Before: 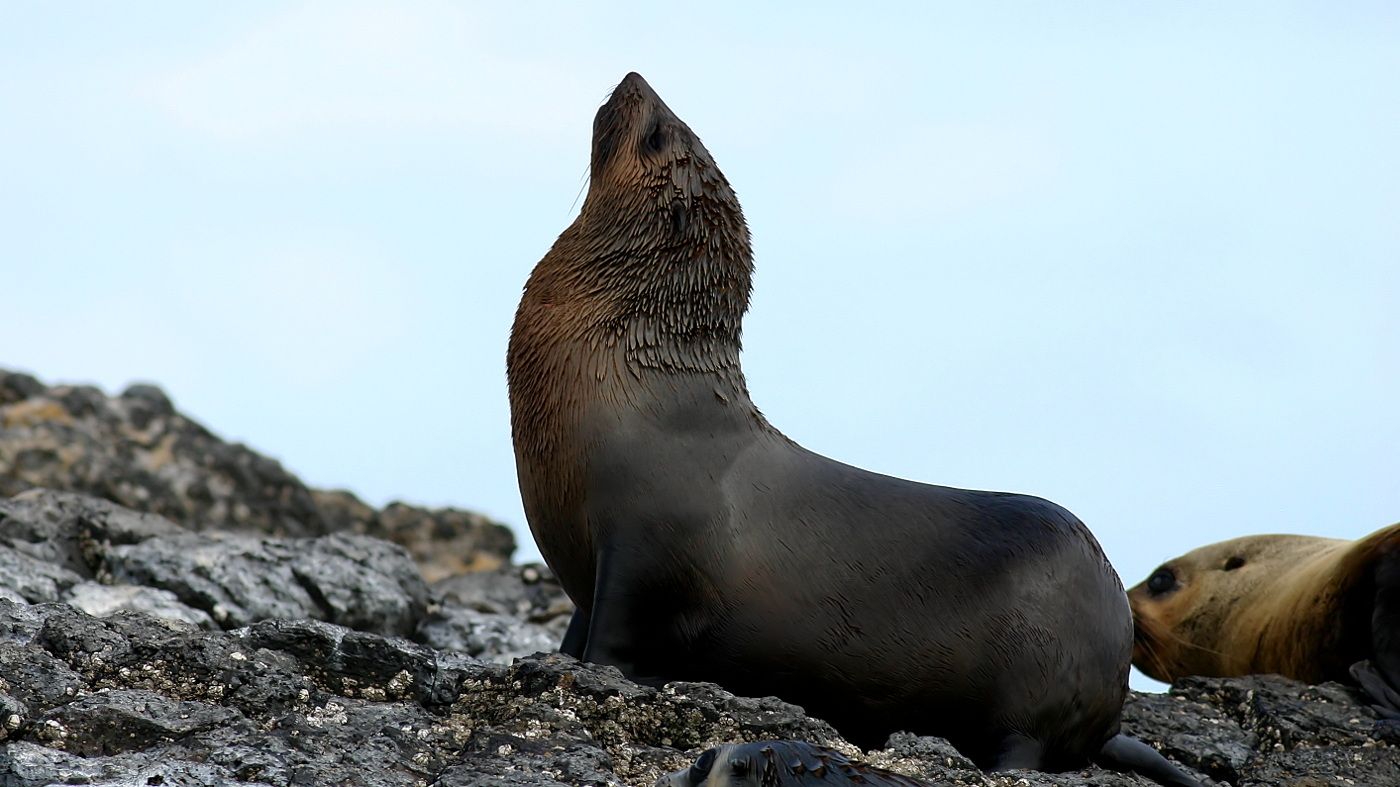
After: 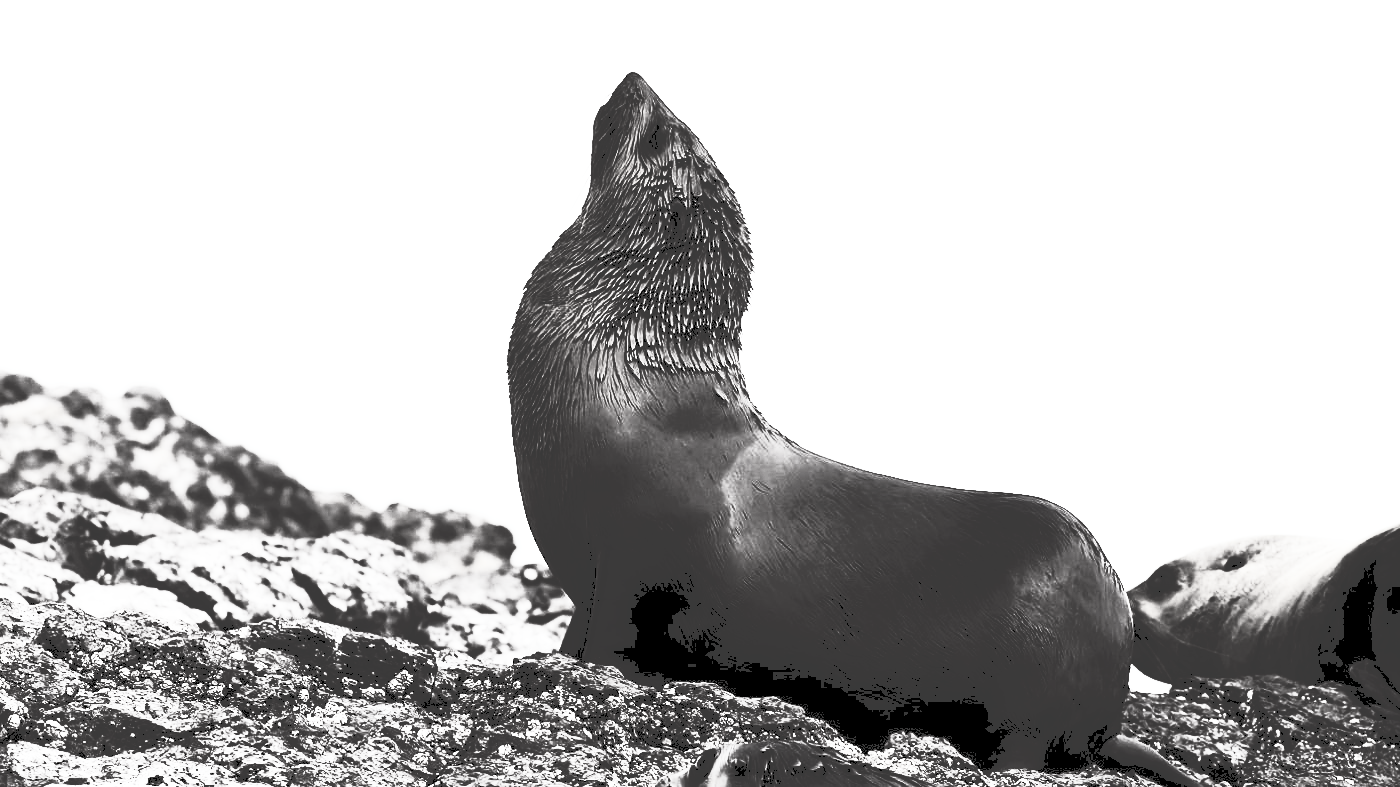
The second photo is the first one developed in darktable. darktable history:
color balance rgb: shadows lift › luminance -18.765%, shadows lift › chroma 35.128%, perceptual saturation grading › global saturation 99.666%, global vibrance 20%
base curve: curves: ch0 [(0, 0) (0.028, 0.03) (0.121, 0.232) (0.46, 0.748) (0.859, 0.968) (1, 1)], preserve colors none
contrast brightness saturation: contrast 0.526, brightness 0.464, saturation -0.988
exposure: exposure 0.296 EV, compensate highlight preservation false
tone curve: curves: ch0 [(0, 0) (0.003, 0.24) (0.011, 0.24) (0.025, 0.24) (0.044, 0.244) (0.069, 0.244) (0.1, 0.252) (0.136, 0.264) (0.177, 0.274) (0.224, 0.284) (0.277, 0.313) (0.335, 0.361) (0.399, 0.415) (0.468, 0.498) (0.543, 0.595) (0.623, 0.695) (0.709, 0.793) (0.801, 0.883) (0.898, 0.942) (1, 1)], color space Lab, linked channels, preserve colors none
